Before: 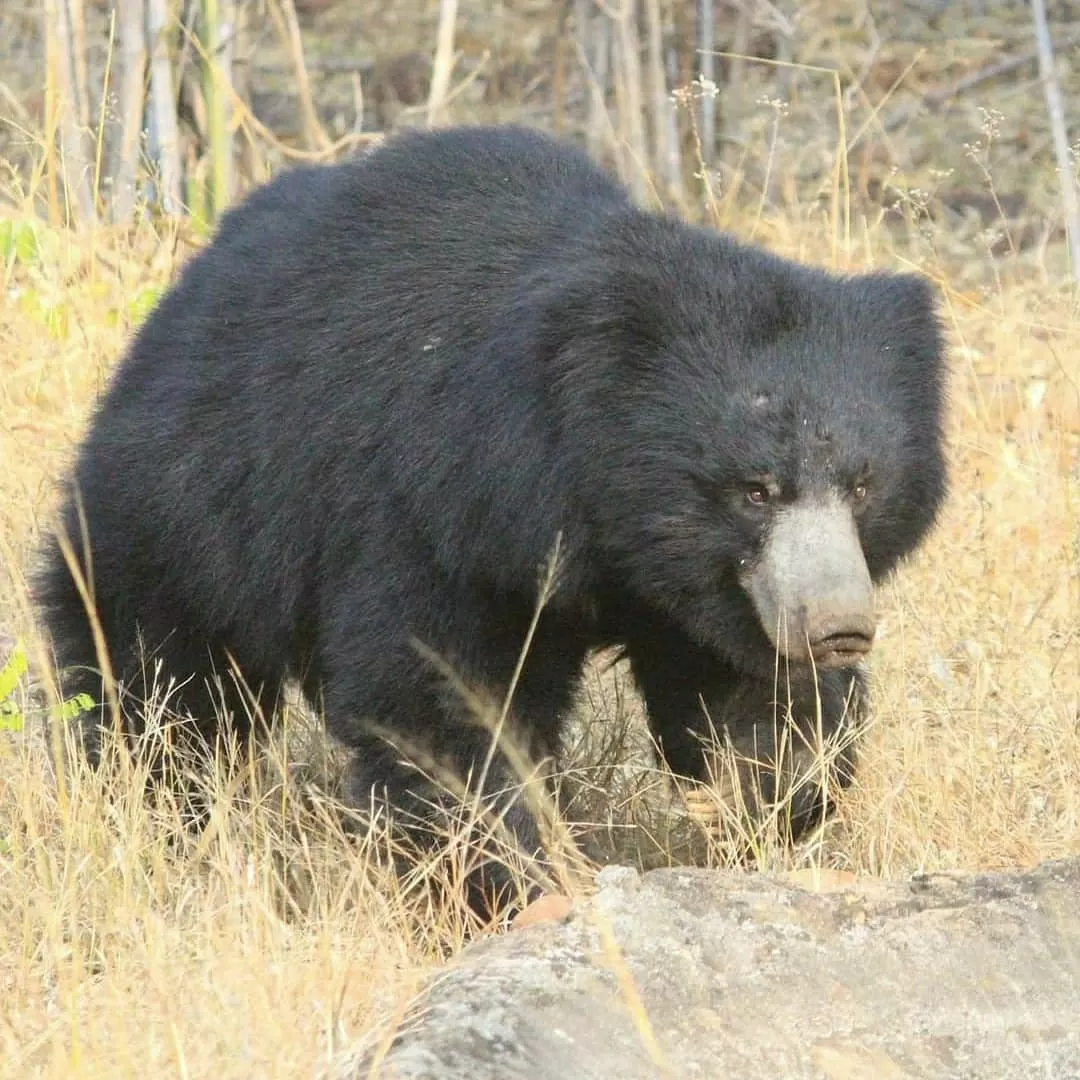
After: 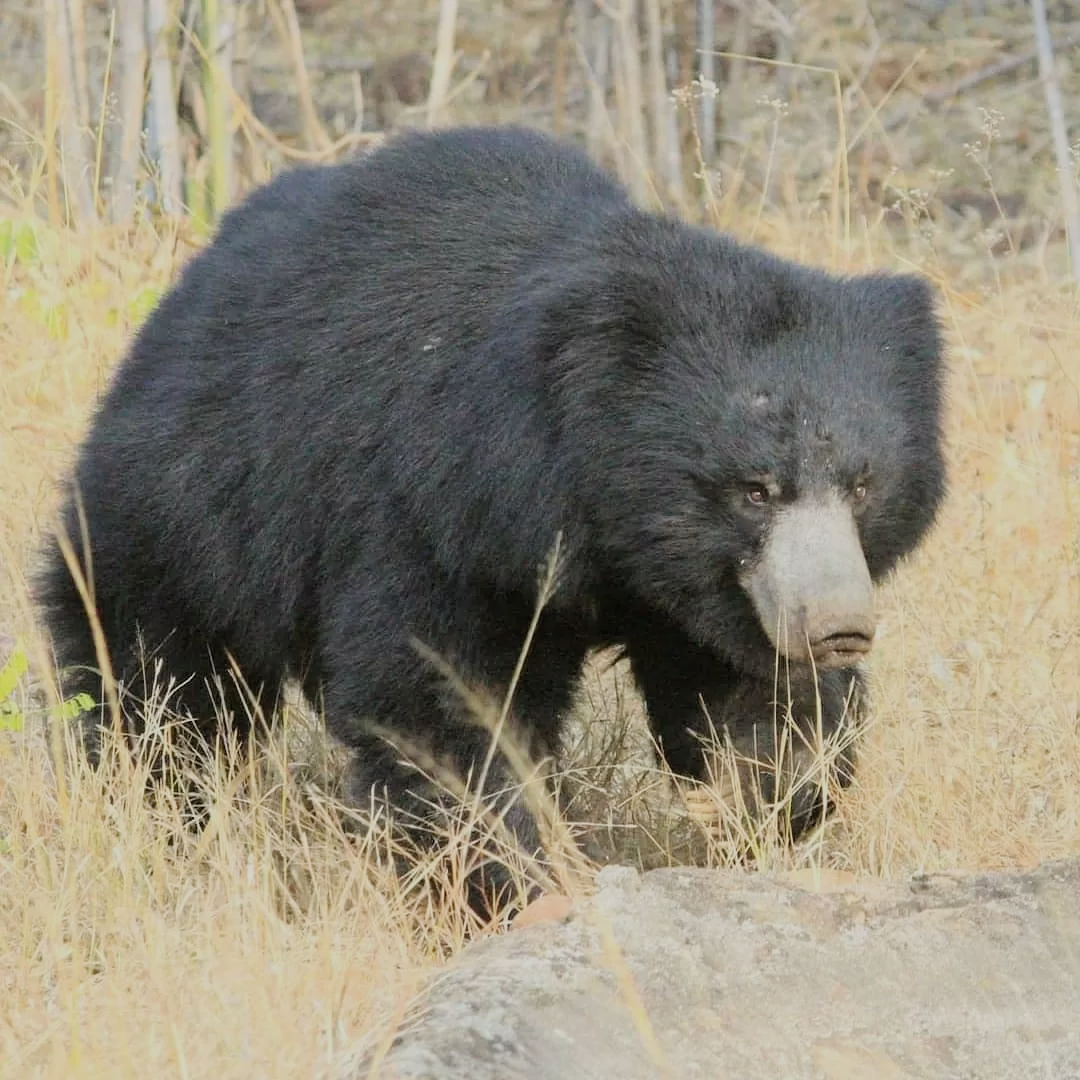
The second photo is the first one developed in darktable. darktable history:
filmic rgb: black relative exposure -7.65 EV, white relative exposure 4.56 EV, hardness 3.61
tone equalizer: on, module defaults
